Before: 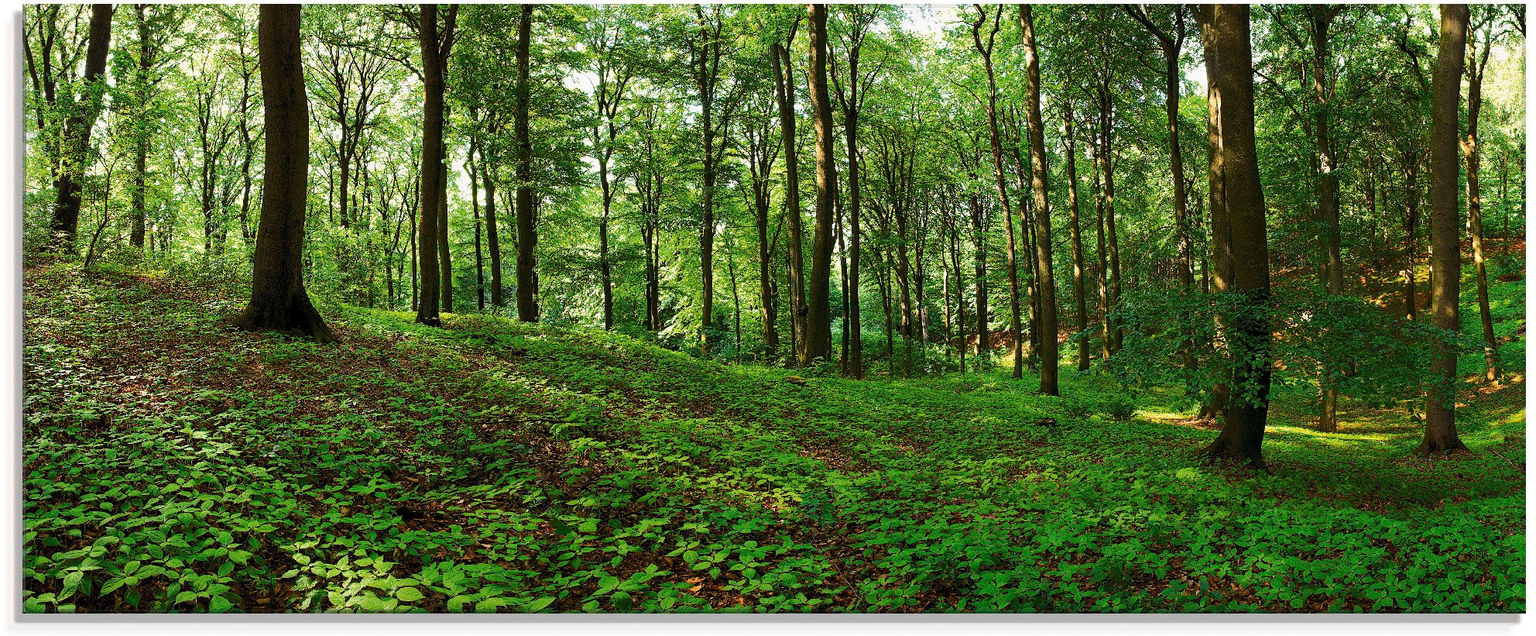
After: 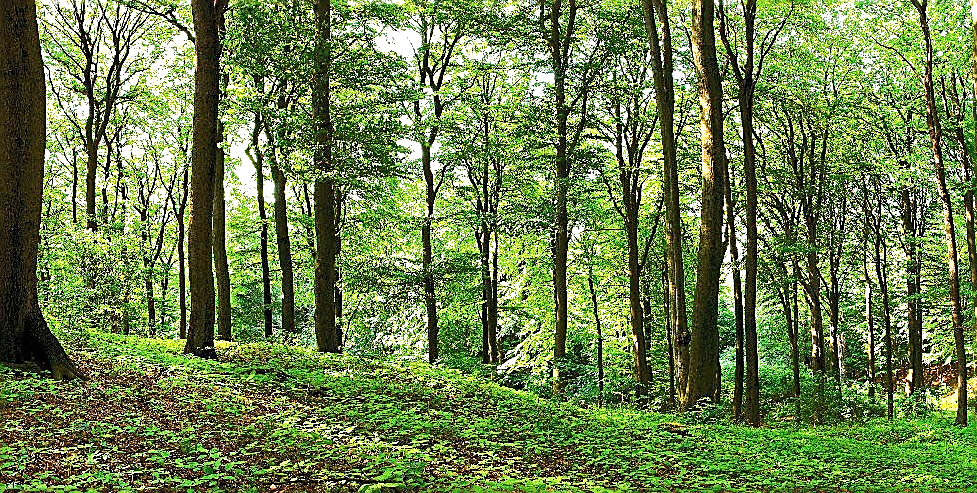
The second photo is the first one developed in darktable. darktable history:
exposure: black level correction 0, exposure 0.877 EV, compensate exposure bias true, compensate highlight preservation false
crop: left 17.835%, top 7.675%, right 32.881%, bottom 32.213%
haze removal: strength 0.29, distance 0.25, compatibility mode true, adaptive false
sharpen: amount 0.75
